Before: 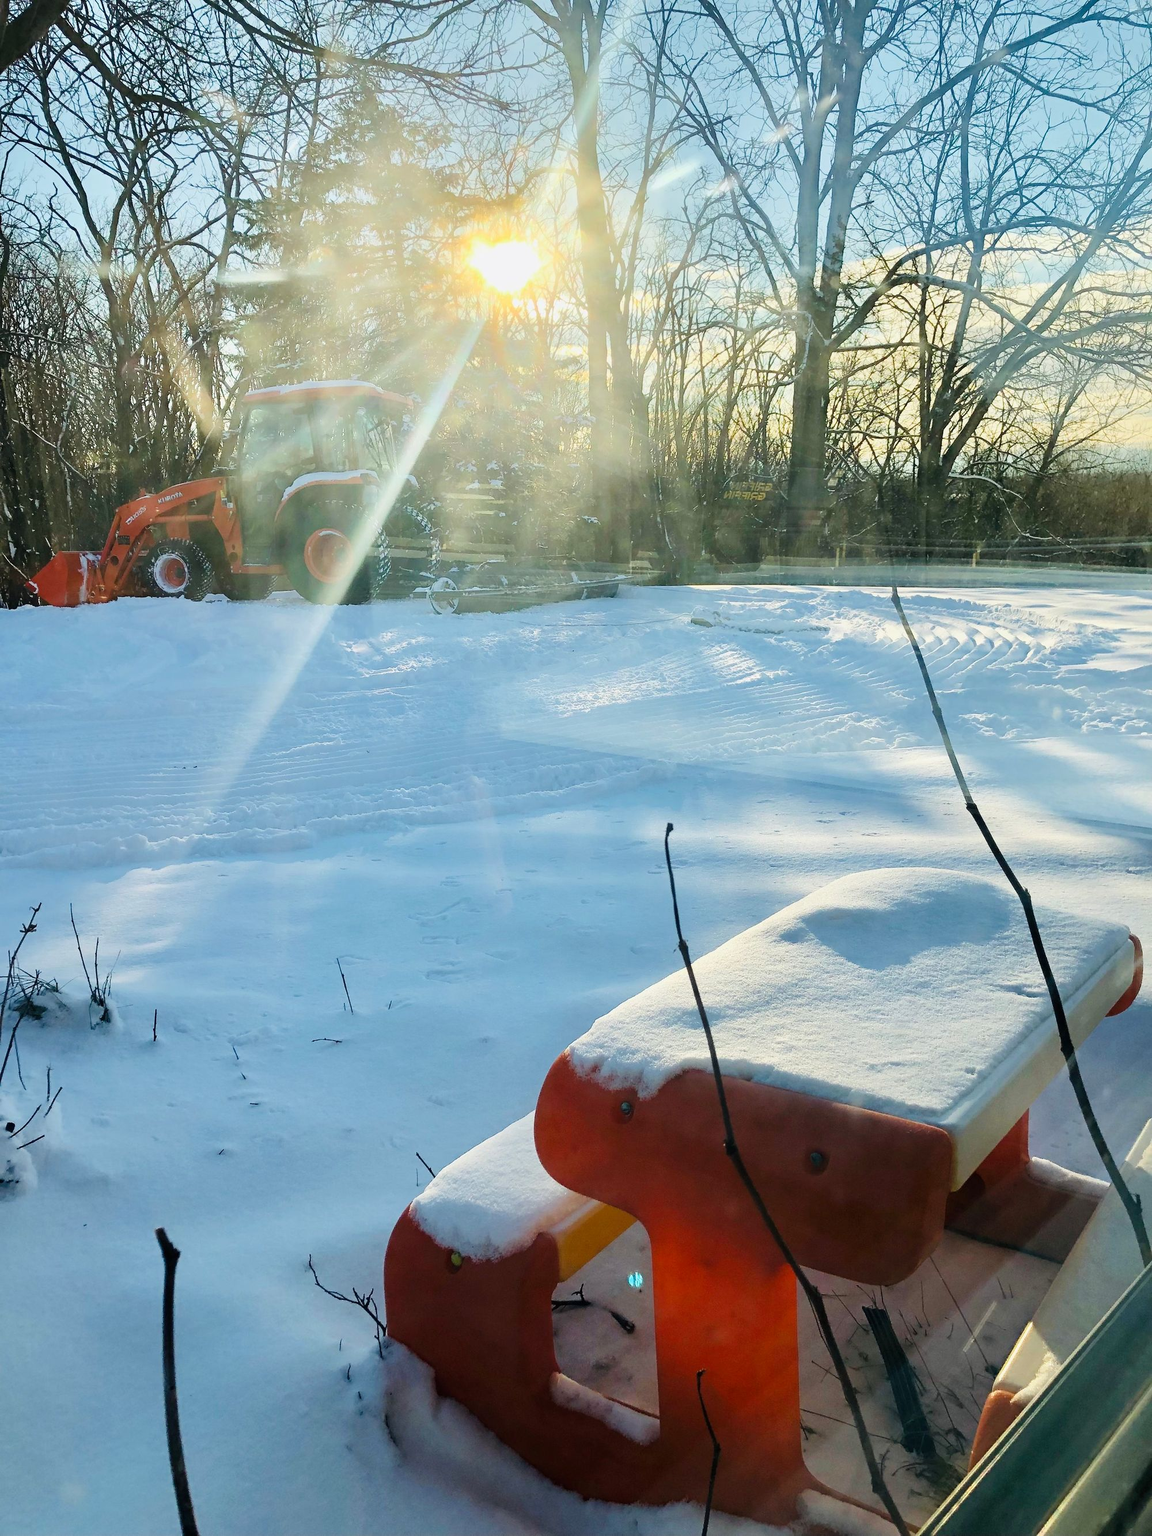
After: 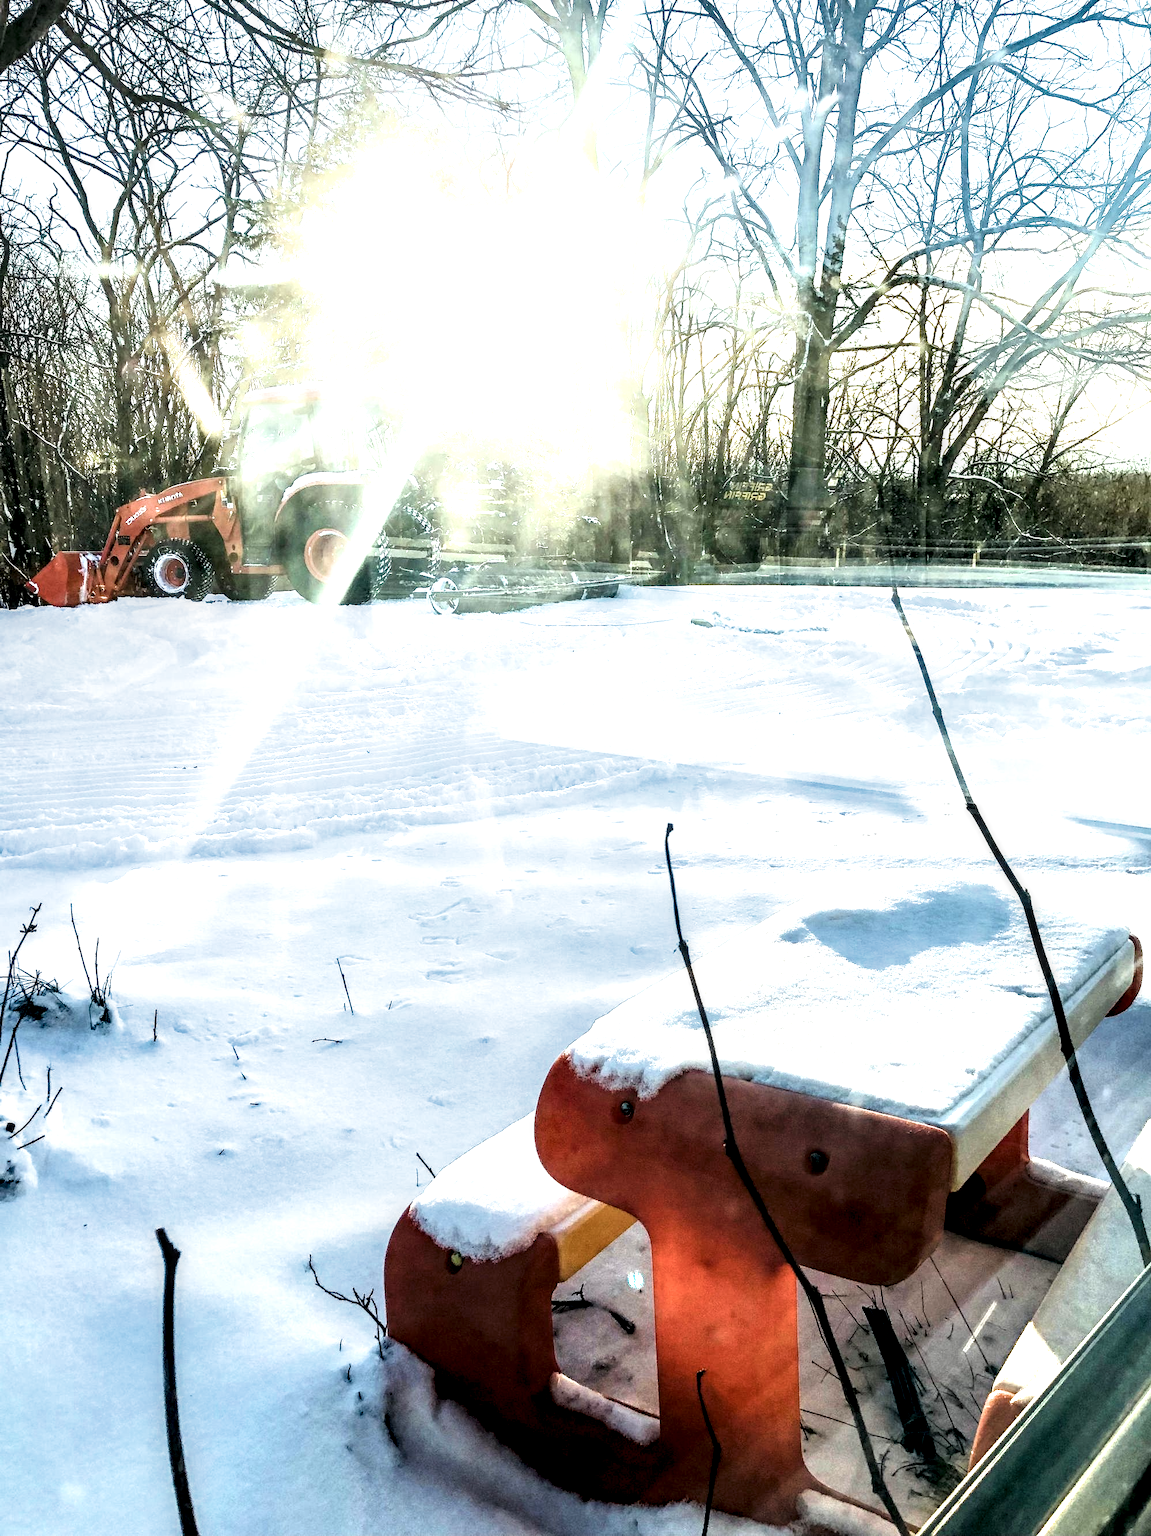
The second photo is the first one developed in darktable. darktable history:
local contrast: highlights 19%, detail 186%
exposure: exposure 1 EV, compensate exposure bias true, compensate highlight preservation false
color correction: highlights b* 0.014, saturation 0.865
filmic rgb: black relative exposure -9.15 EV, white relative exposure 2.32 EV, hardness 7.53
